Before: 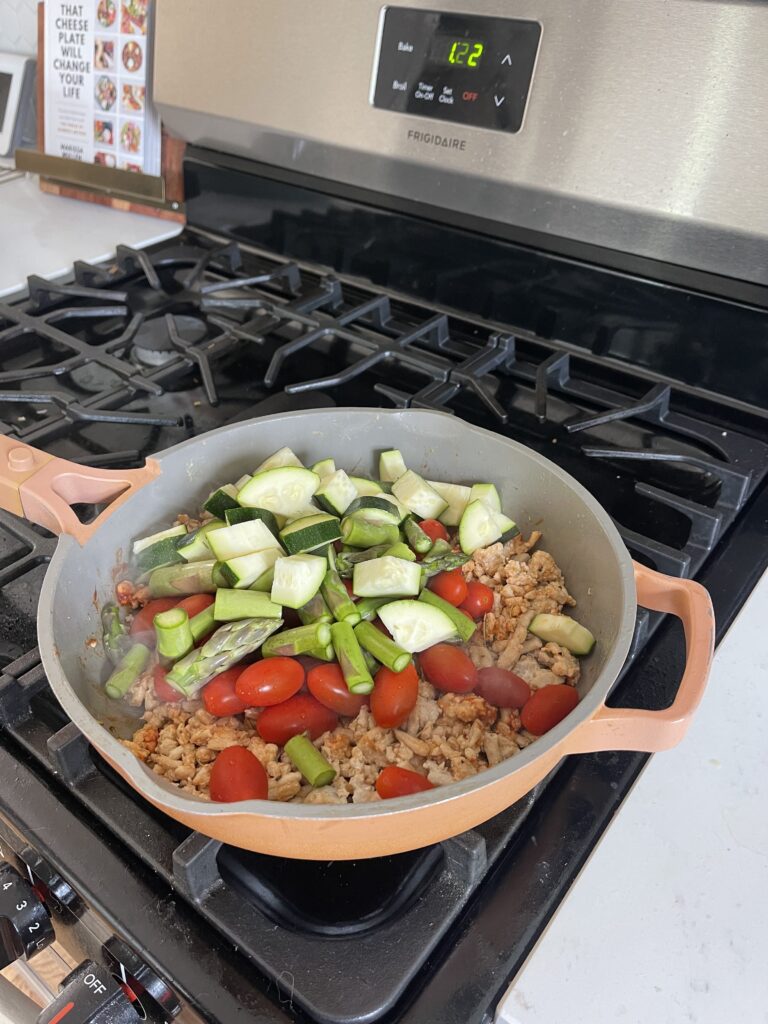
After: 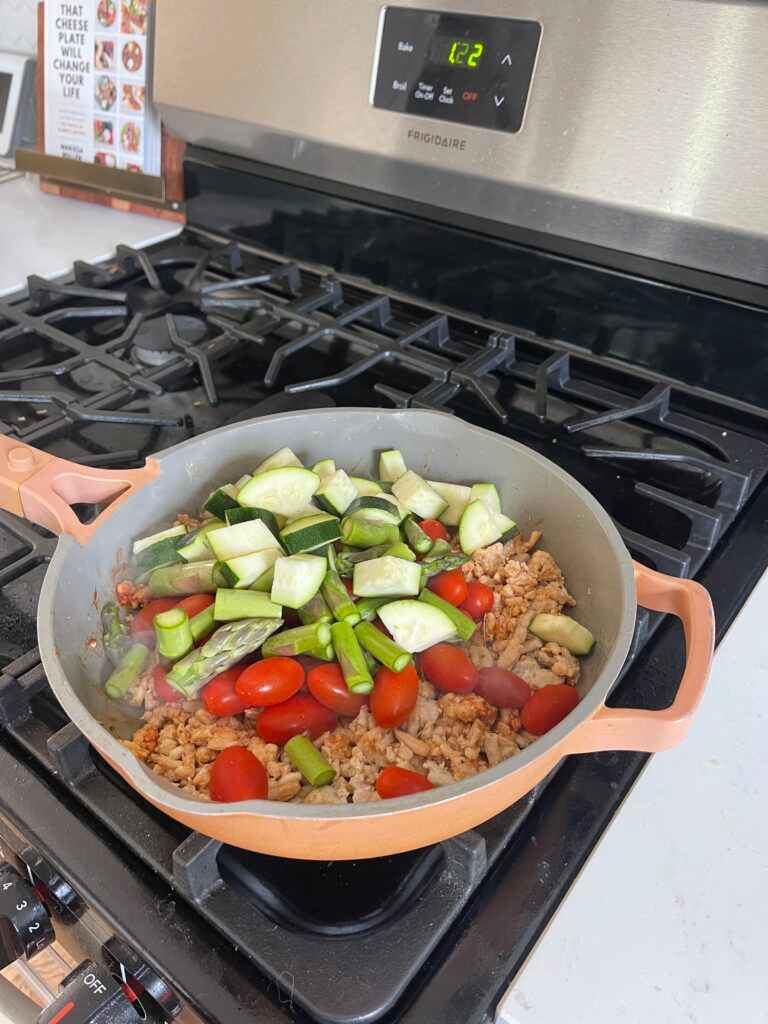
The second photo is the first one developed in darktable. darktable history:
tone curve: curves: ch0 [(0, 0) (0.003, 0.005) (0.011, 0.019) (0.025, 0.04) (0.044, 0.064) (0.069, 0.095) (0.1, 0.129) (0.136, 0.169) (0.177, 0.207) (0.224, 0.247) (0.277, 0.298) (0.335, 0.354) (0.399, 0.416) (0.468, 0.478) (0.543, 0.553) (0.623, 0.634) (0.709, 0.709) (0.801, 0.817) (0.898, 0.912) (1, 1)], color space Lab, independent channels, preserve colors none
